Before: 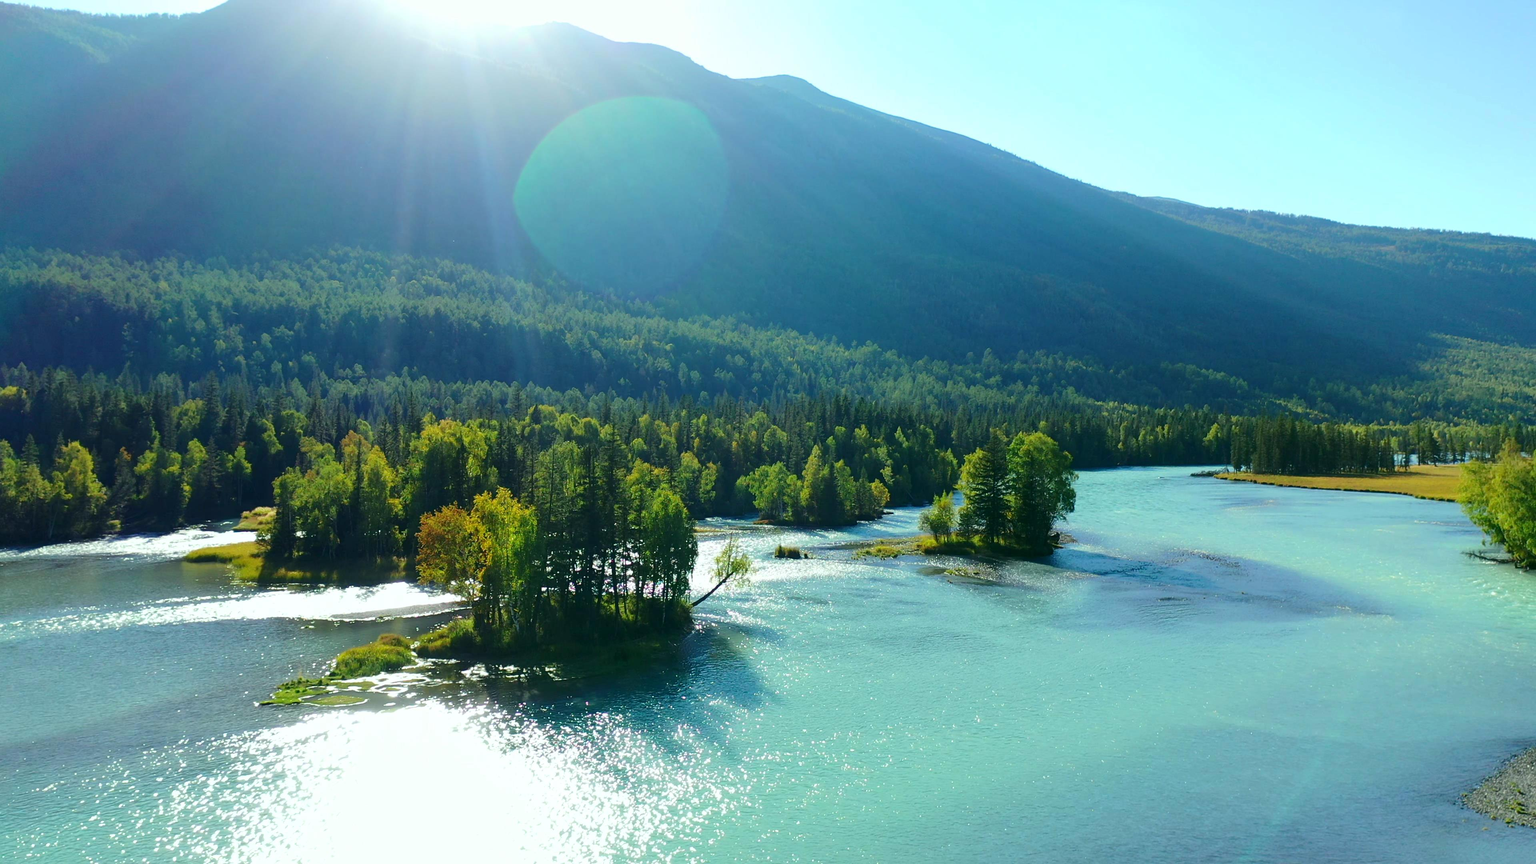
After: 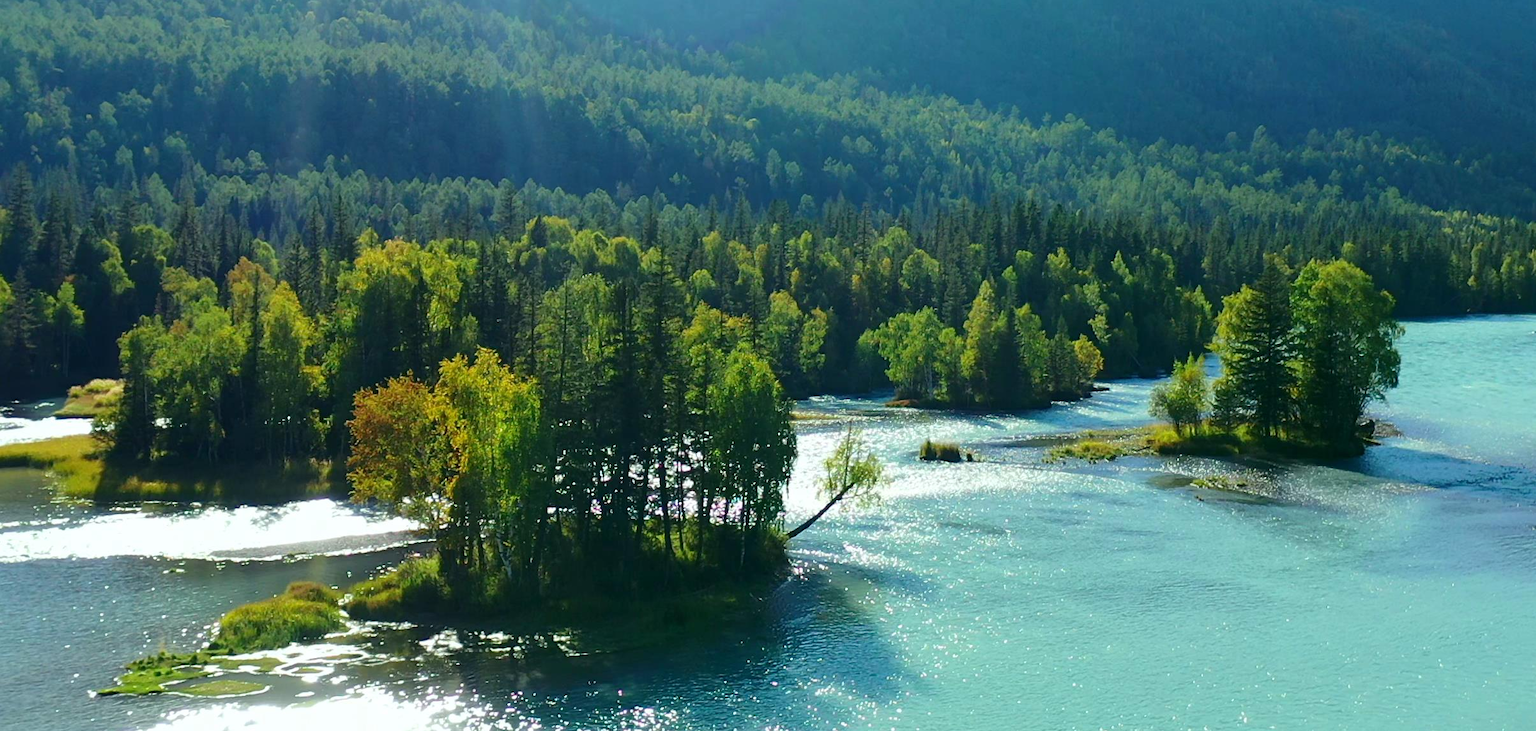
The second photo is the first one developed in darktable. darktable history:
crop: left 12.945%, top 31.212%, right 24.417%, bottom 15.713%
